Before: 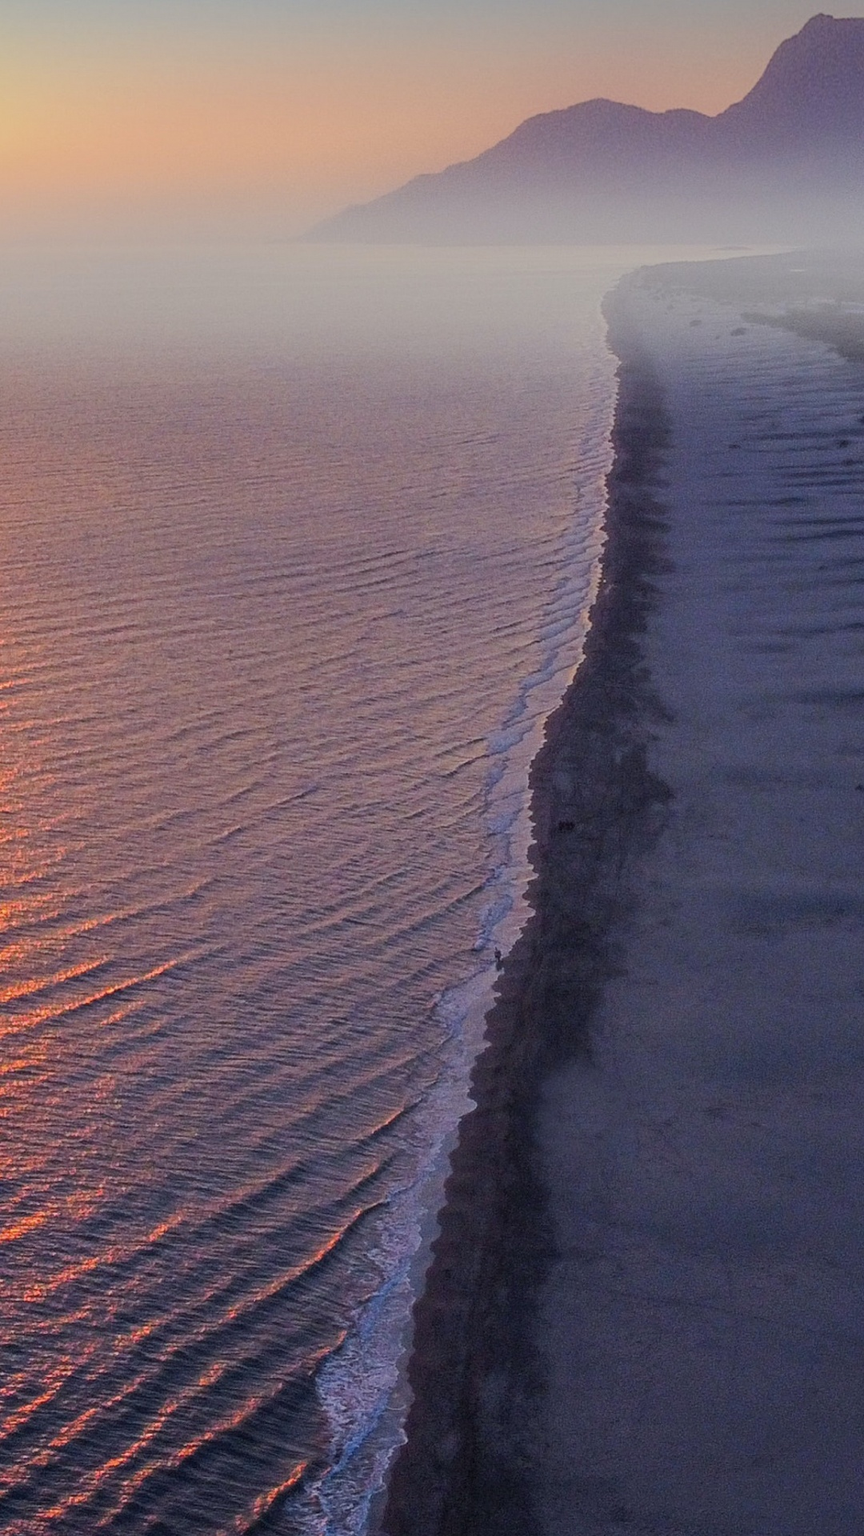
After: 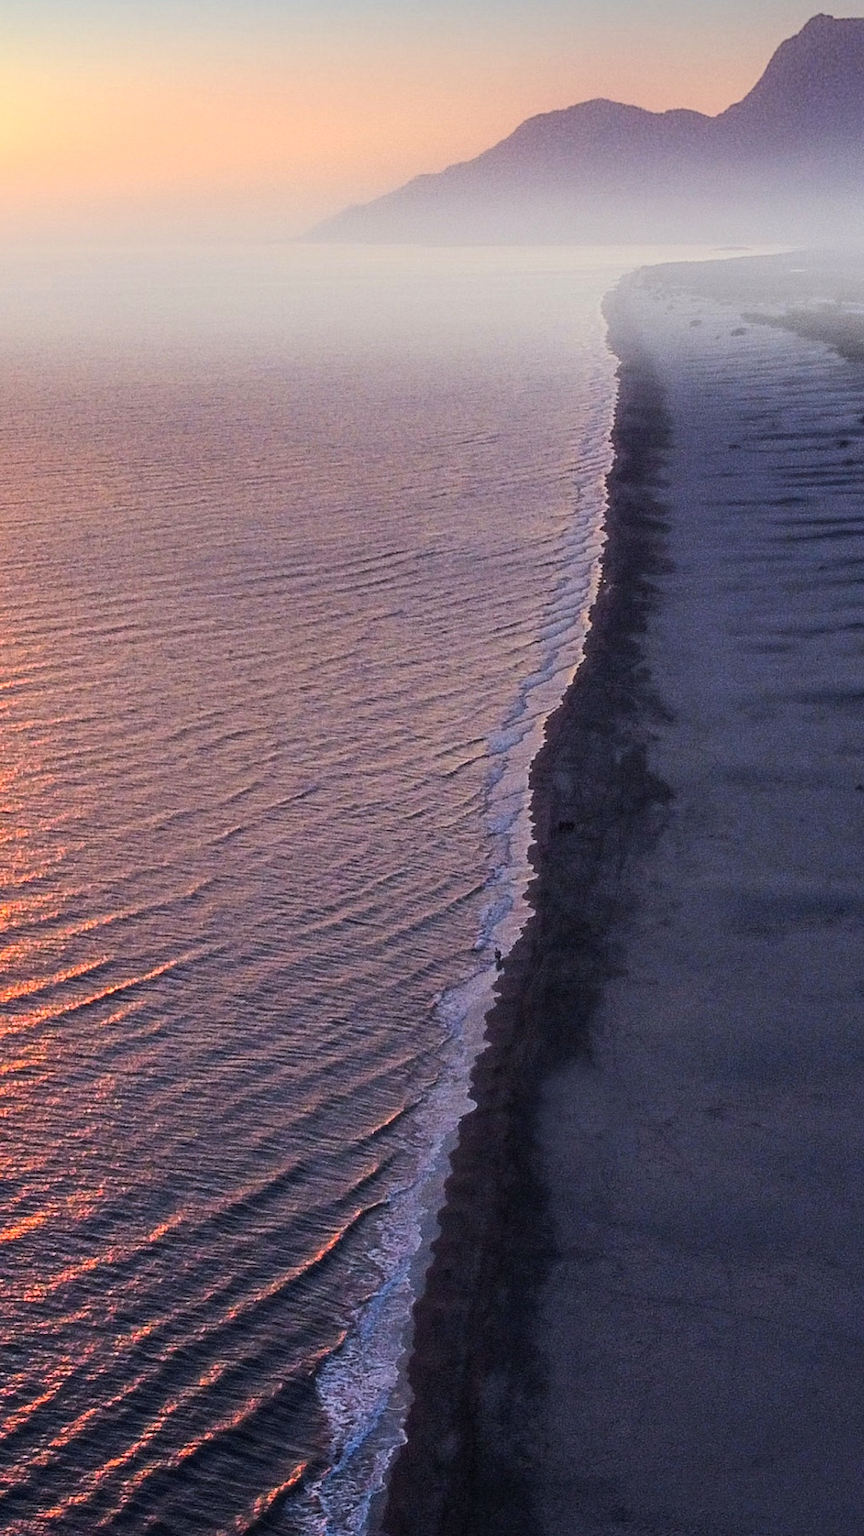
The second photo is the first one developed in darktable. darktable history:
tone equalizer: -8 EV -0.759 EV, -7 EV -0.731 EV, -6 EV -0.593 EV, -5 EV -0.364 EV, -3 EV 0.39 EV, -2 EV 0.6 EV, -1 EV 0.695 EV, +0 EV 0.766 EV, edges refinement/feathering 500, mask exposure compensation -1.57 EV, preserve details no
